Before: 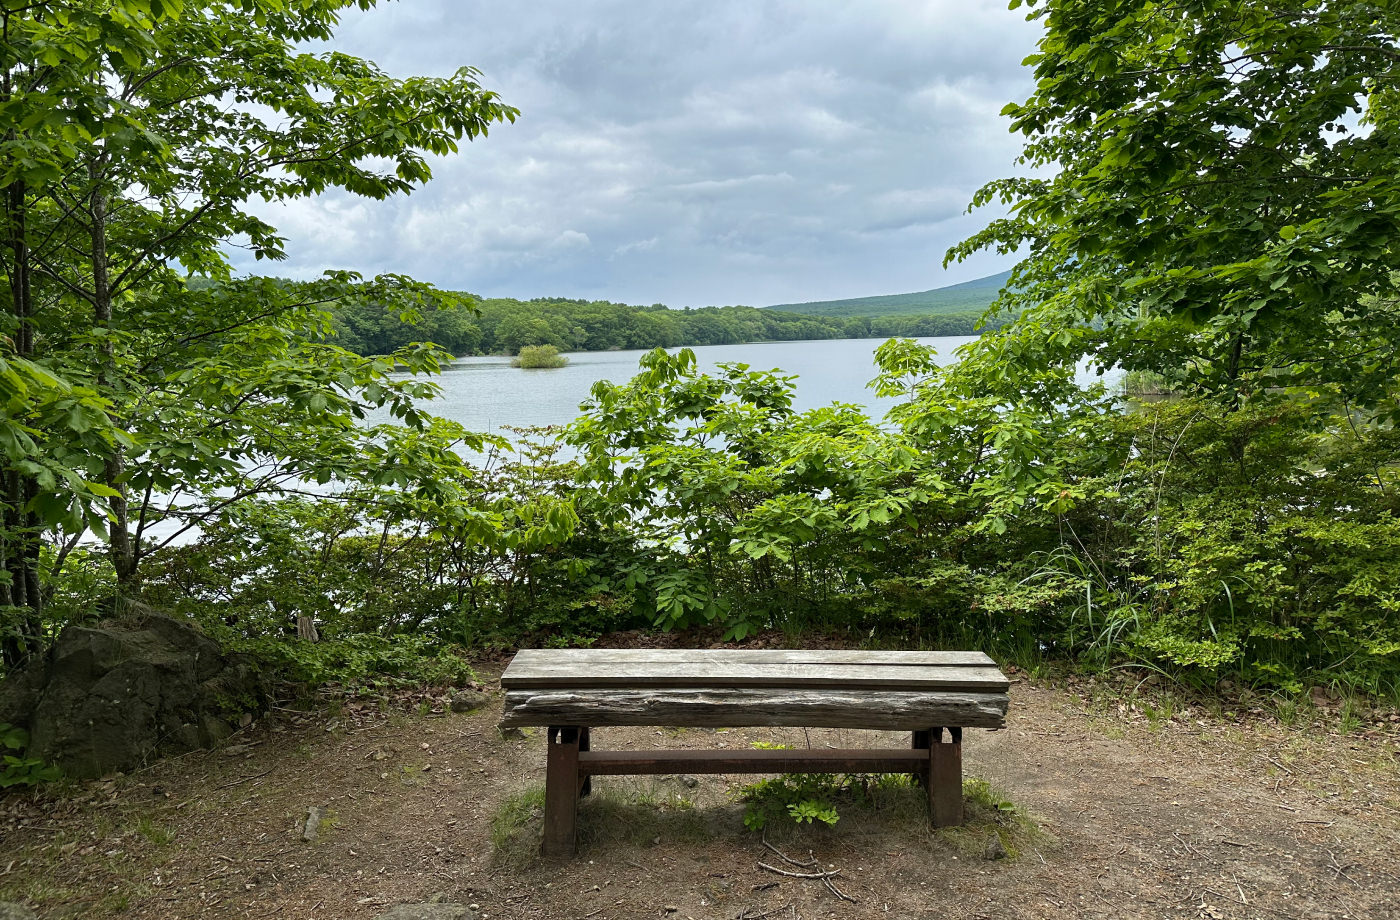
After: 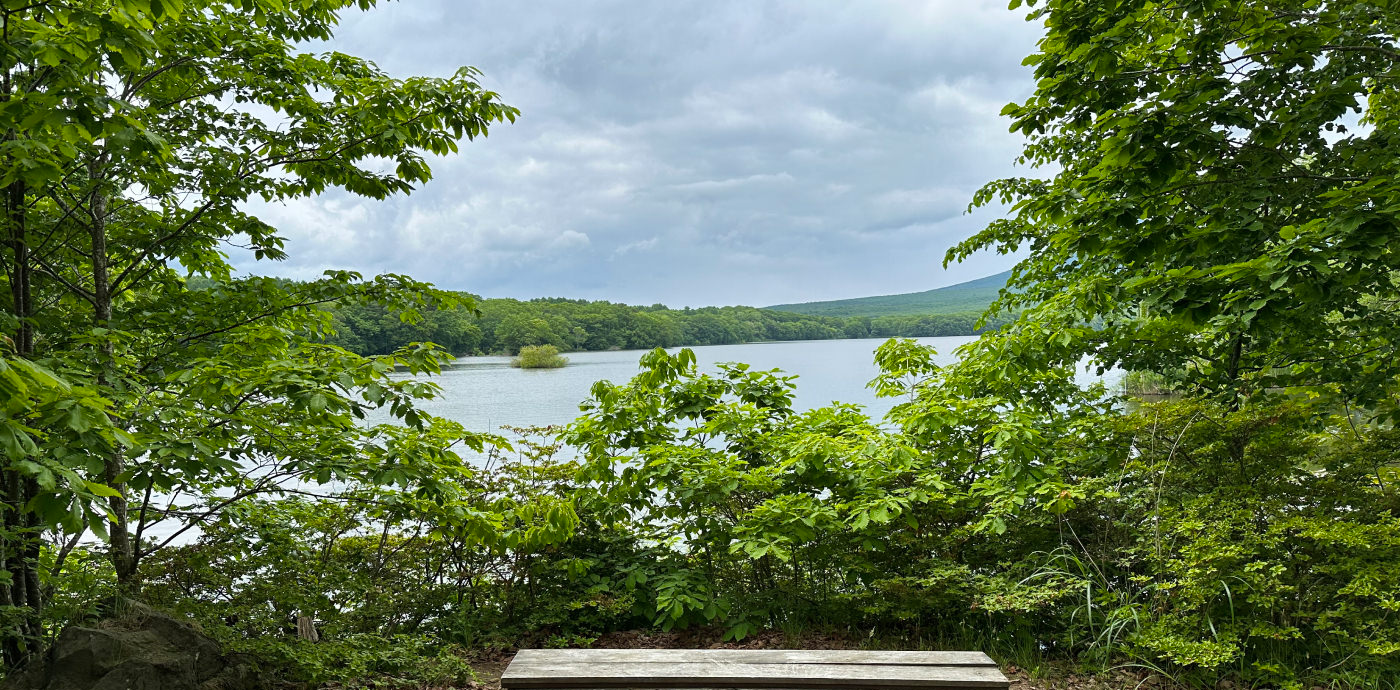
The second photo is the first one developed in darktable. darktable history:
crop: bottom 24.967%
color balance rgb: shadows fall-off 101%, linear chroma grading › mid-tones 7.63%, perceptual saturation grading › mid-tones 11.68%, mask middle-gray fulcrum 22.45%, global vibrance 10.11%, saturation formula JzAzBz (2021)
